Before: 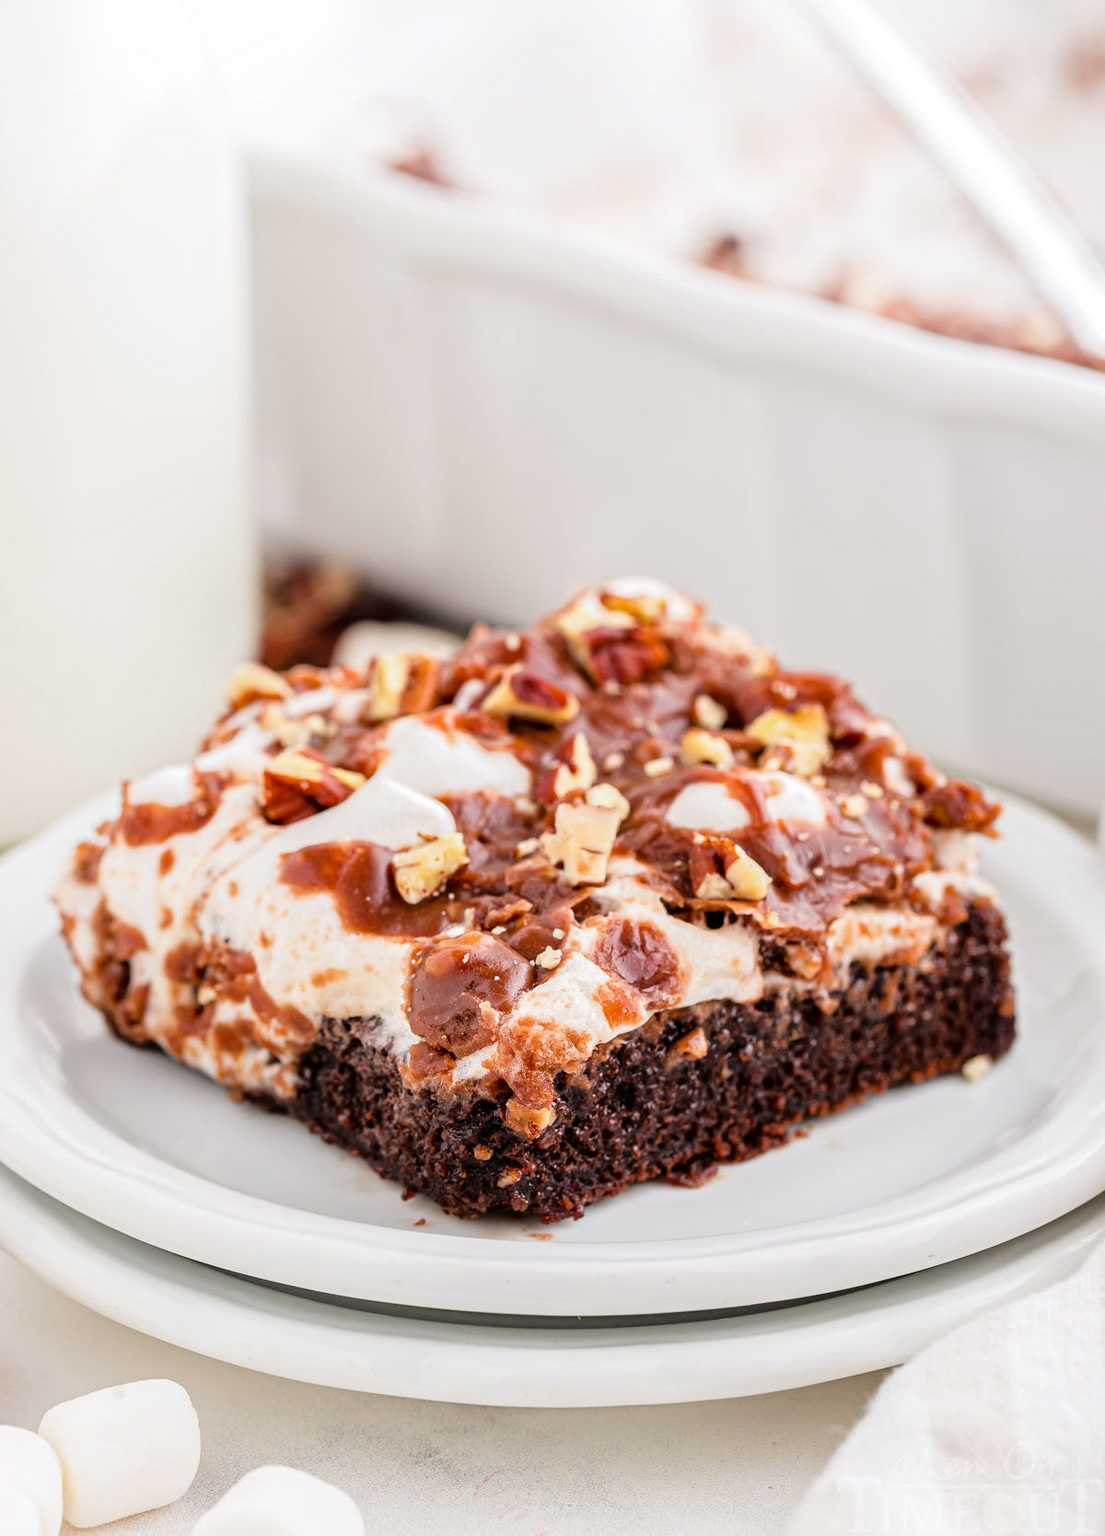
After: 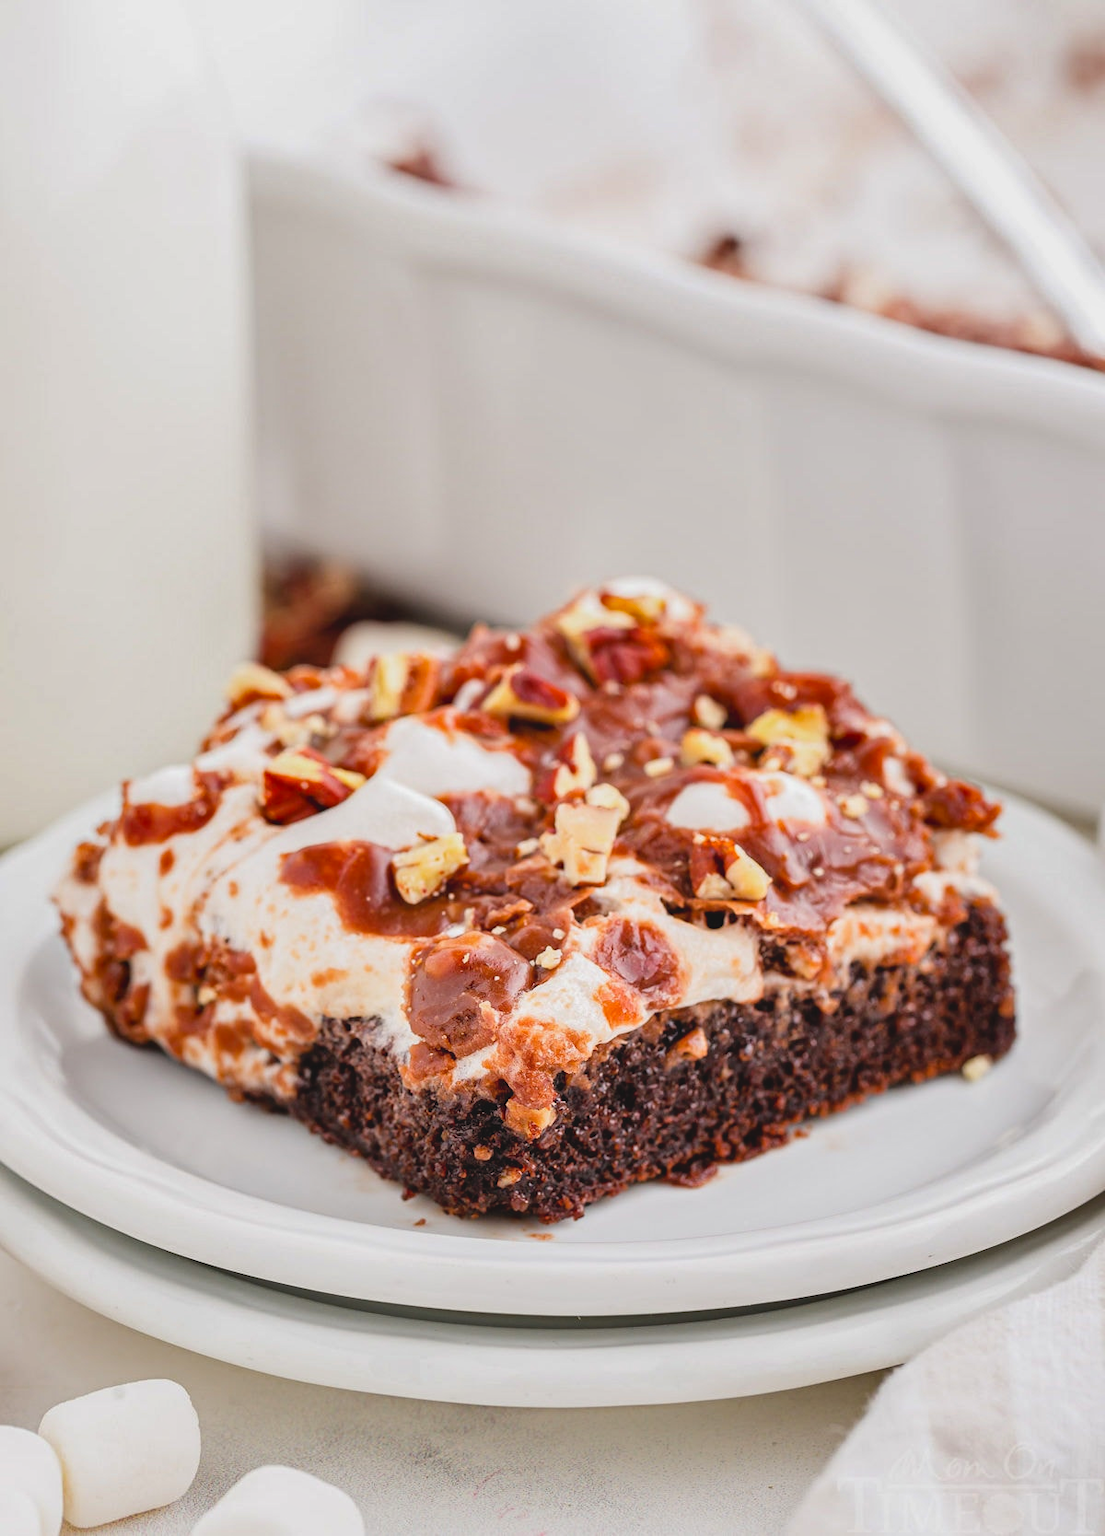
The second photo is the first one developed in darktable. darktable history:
shadows and highlights: soften with gaussian
contrast brightness saturation: contrast -0.1, brightness 0.05, saturation 0.08
